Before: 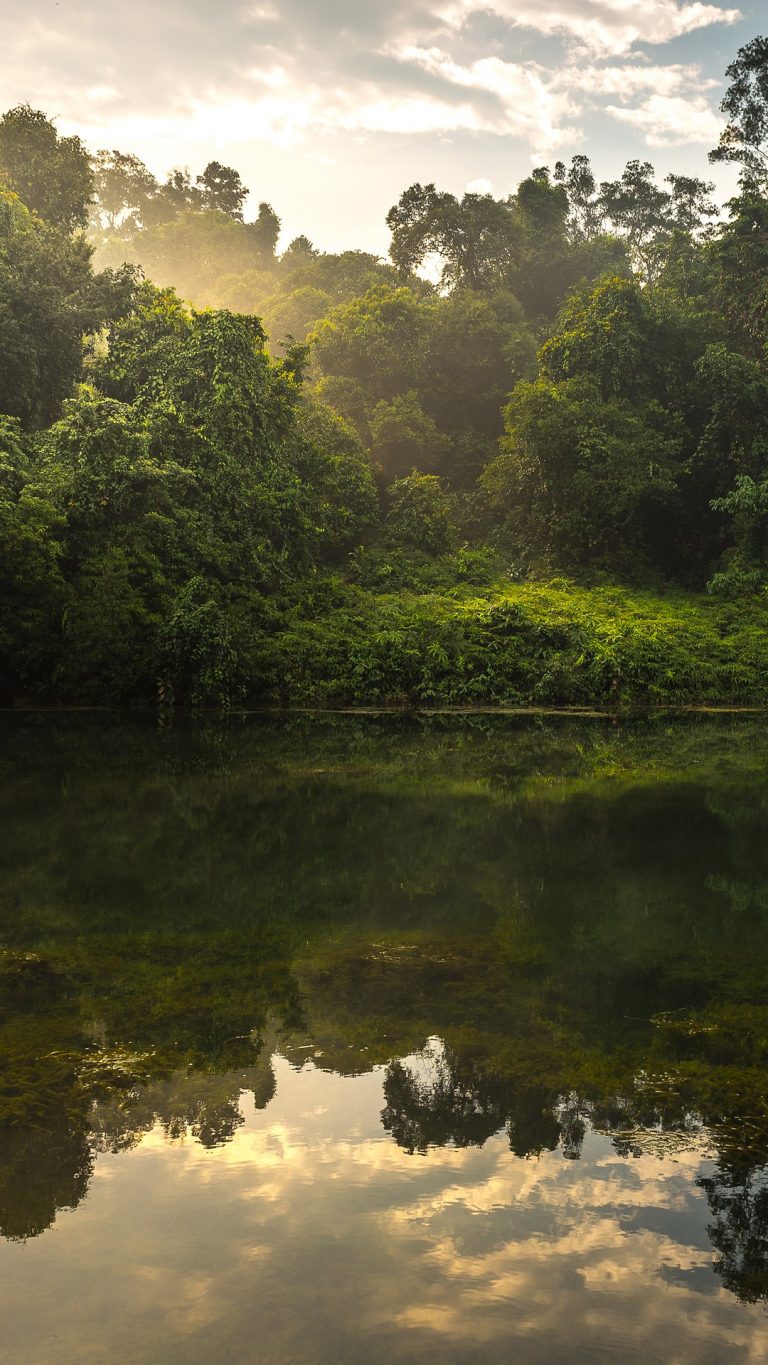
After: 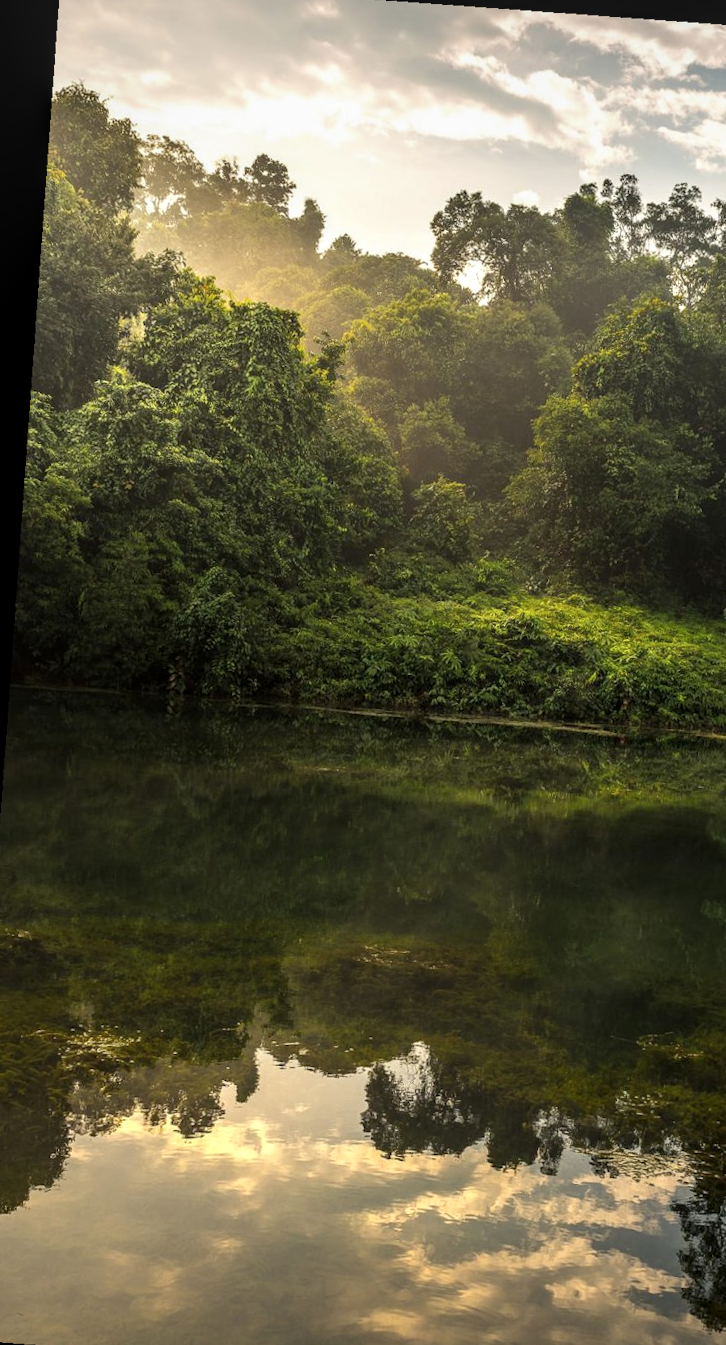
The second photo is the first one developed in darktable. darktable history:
local contrast: highlights 55%, shadows 52%, detail 130%, midtone range 0.452
crop and rotate: angle 1°, left 4.281%, top 0.642%, right 11.383%, bottom 2.486%
rotate and perspective: rotation 5.12°, automatic cropping off
